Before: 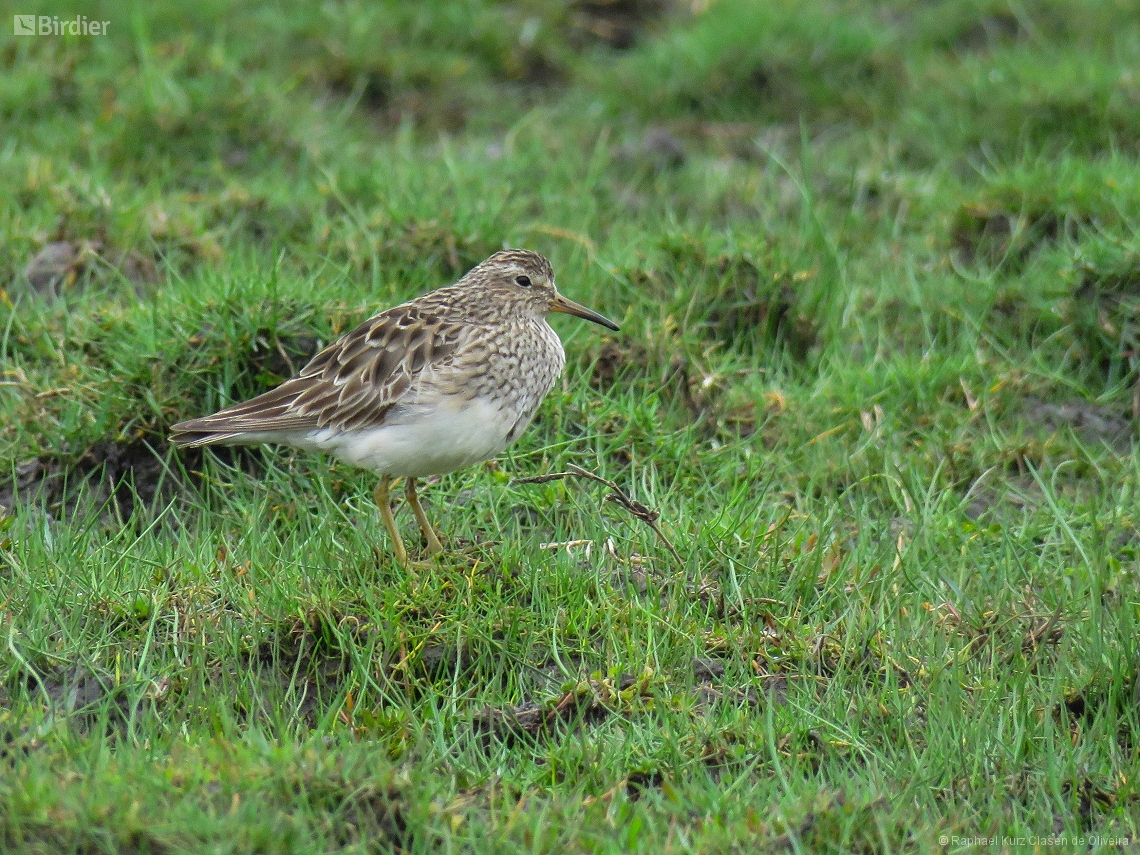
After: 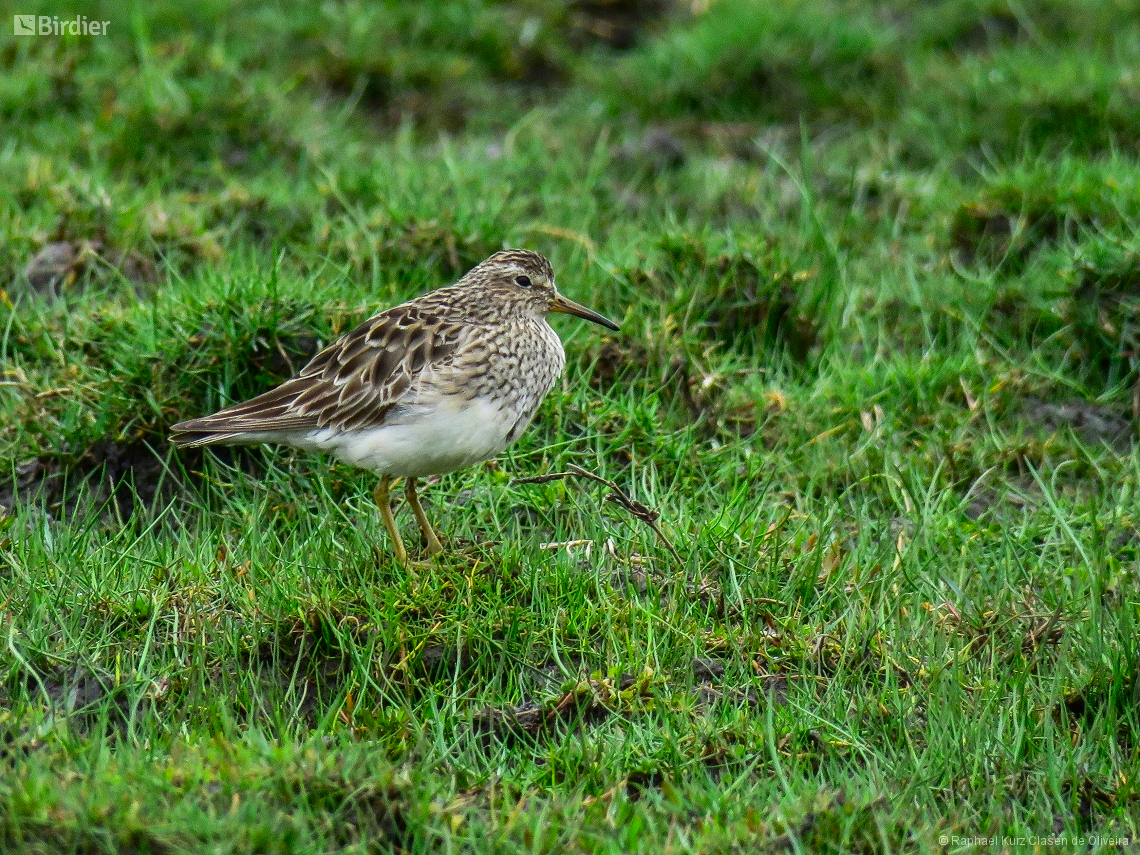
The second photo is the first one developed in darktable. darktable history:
local contrast: detail 109%
contrast brightness saturation: contrast 0.213, brightness -0.108, saturation 0.208
